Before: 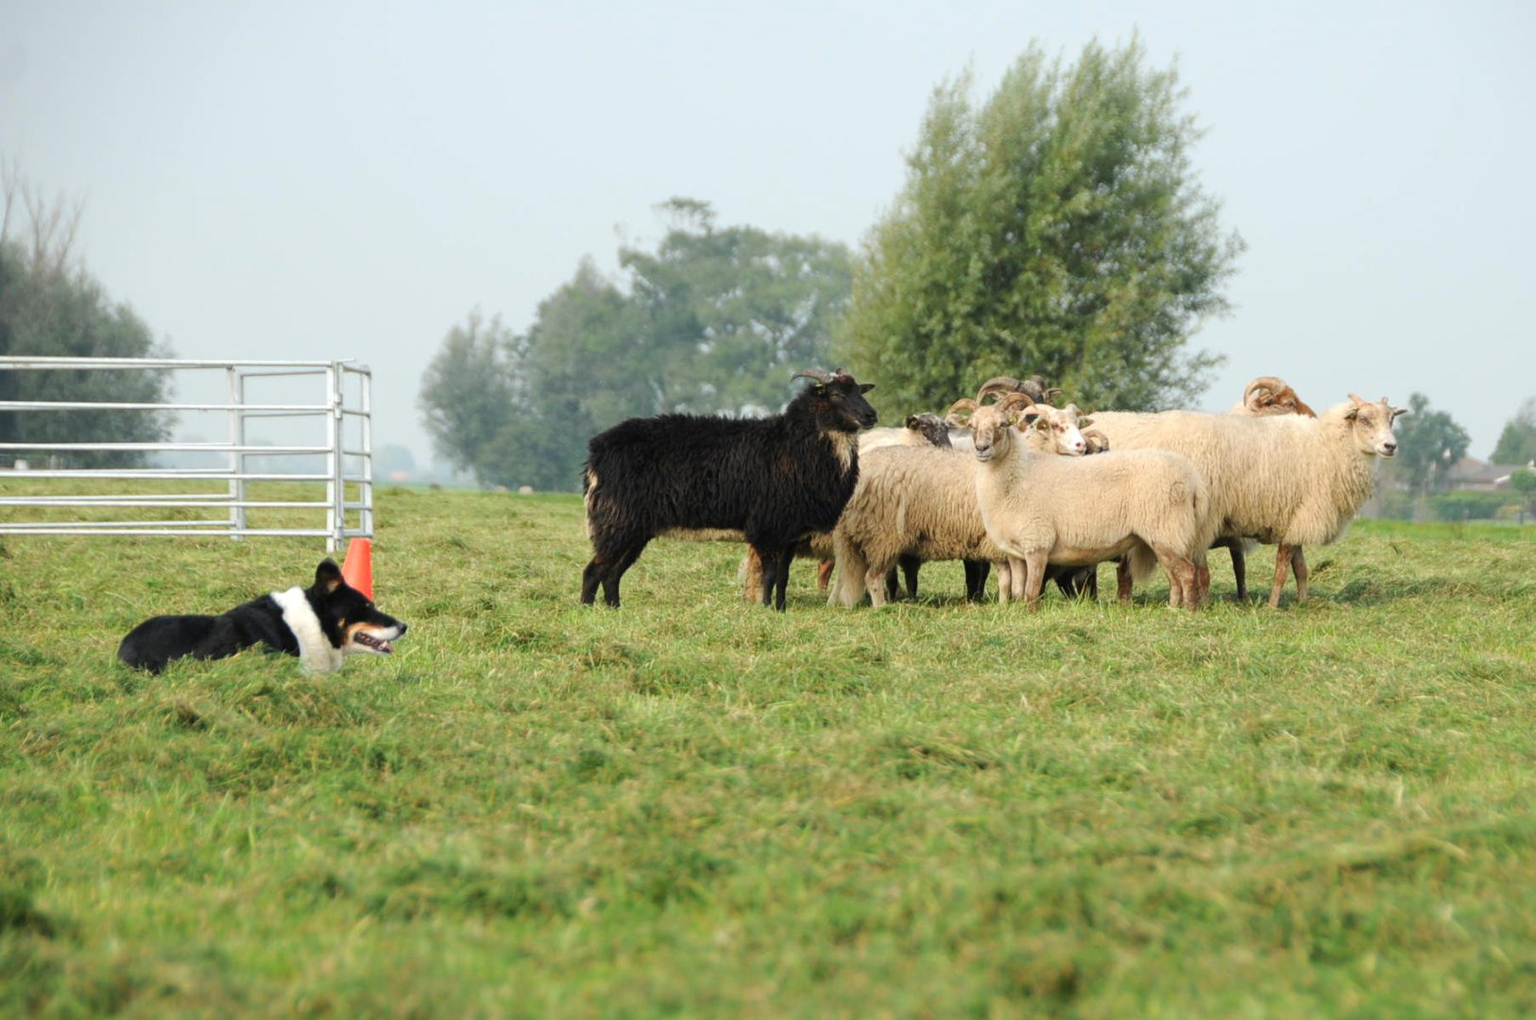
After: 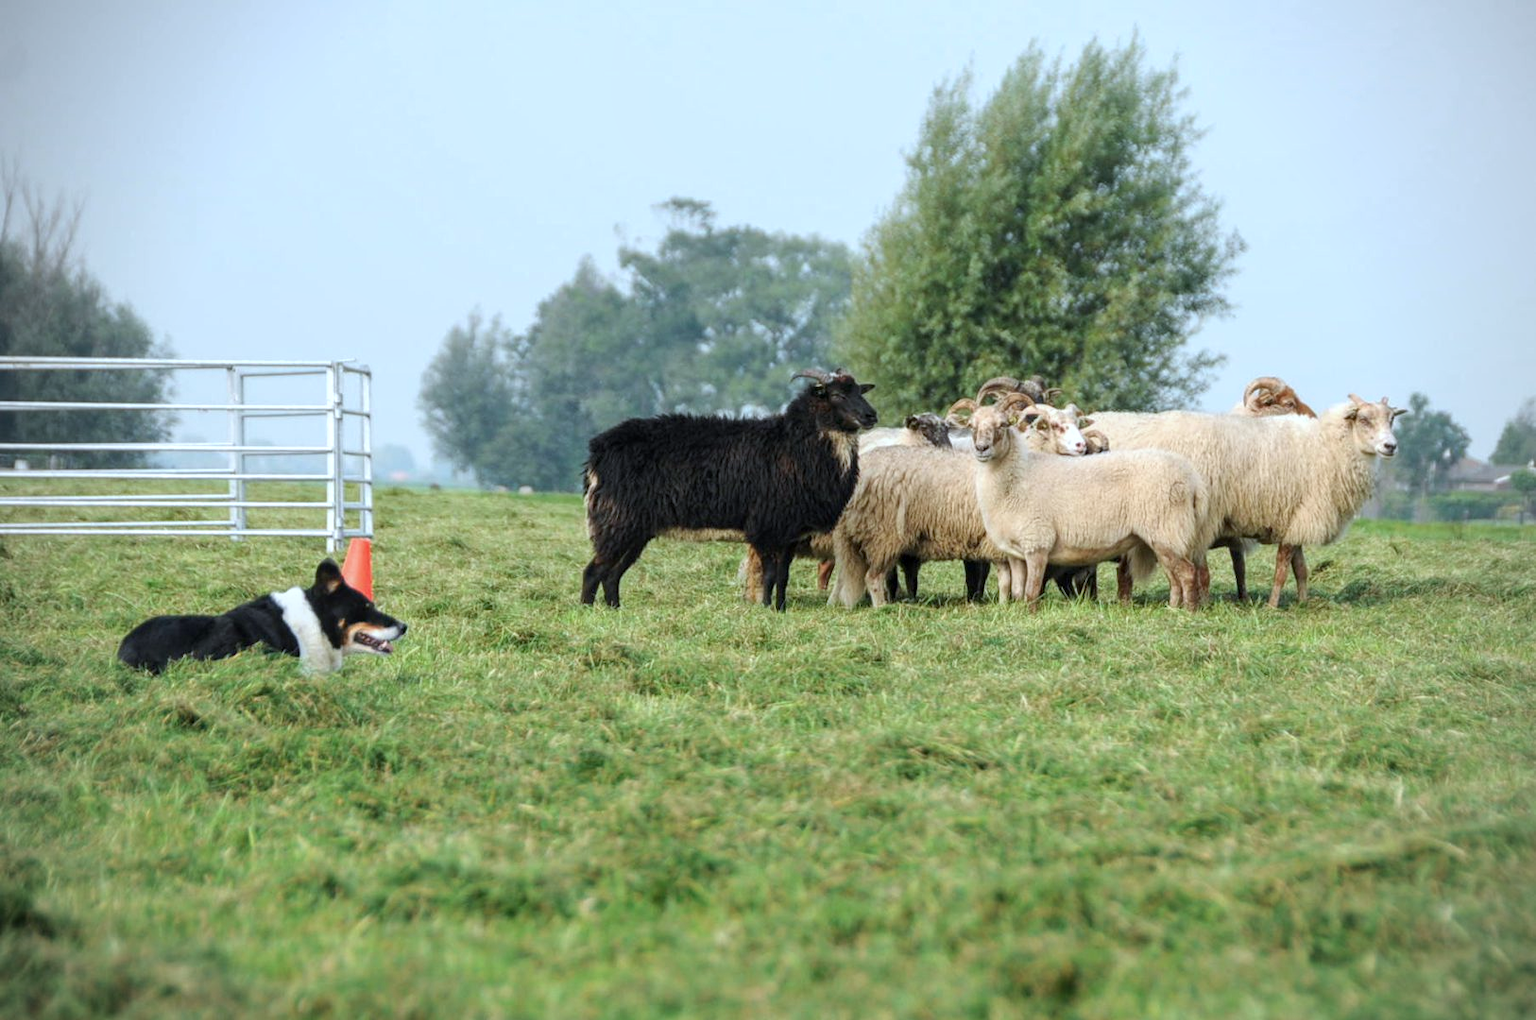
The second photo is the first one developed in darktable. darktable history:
vignetting: fall-off radius 63.6%
color calibration: x 0.37, y 0.382, temperature 4313.32 K
local contrast: on, module defaults
